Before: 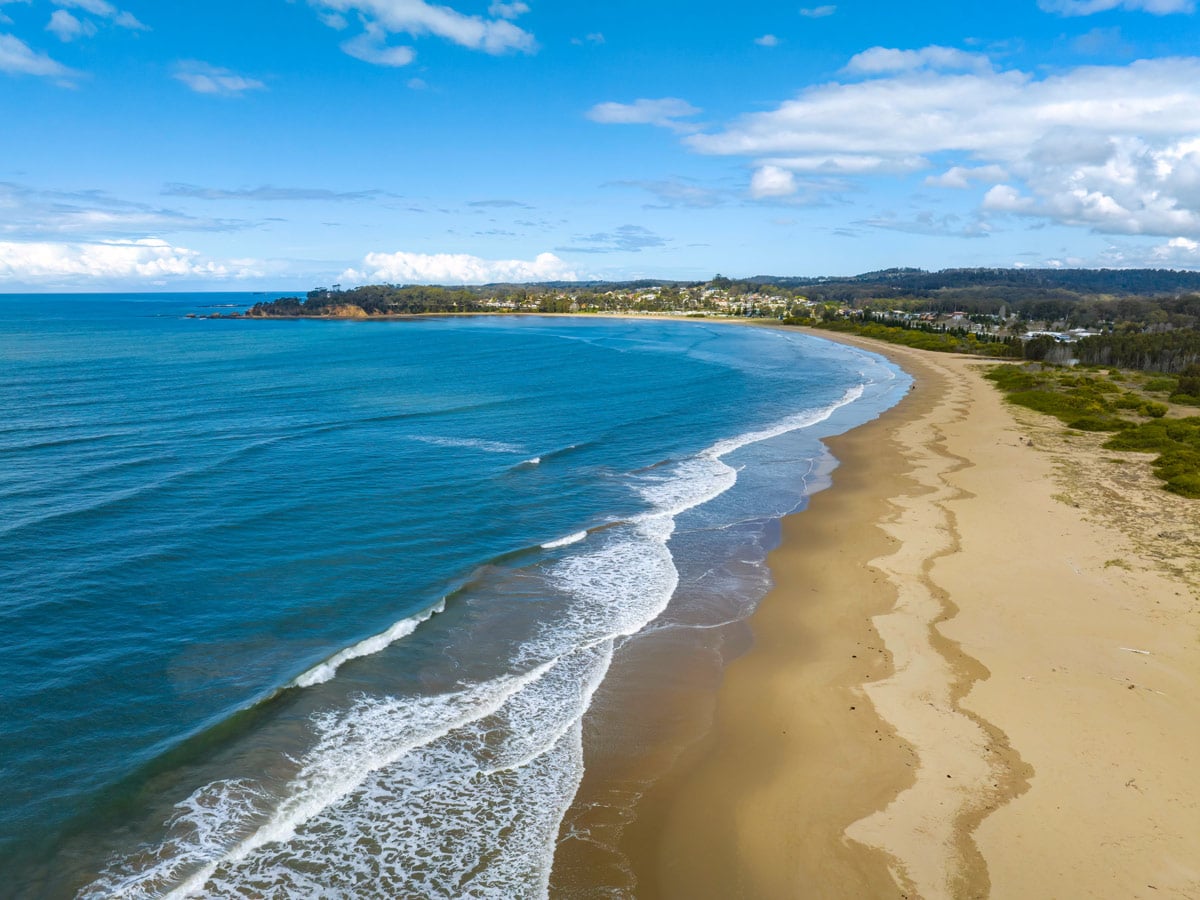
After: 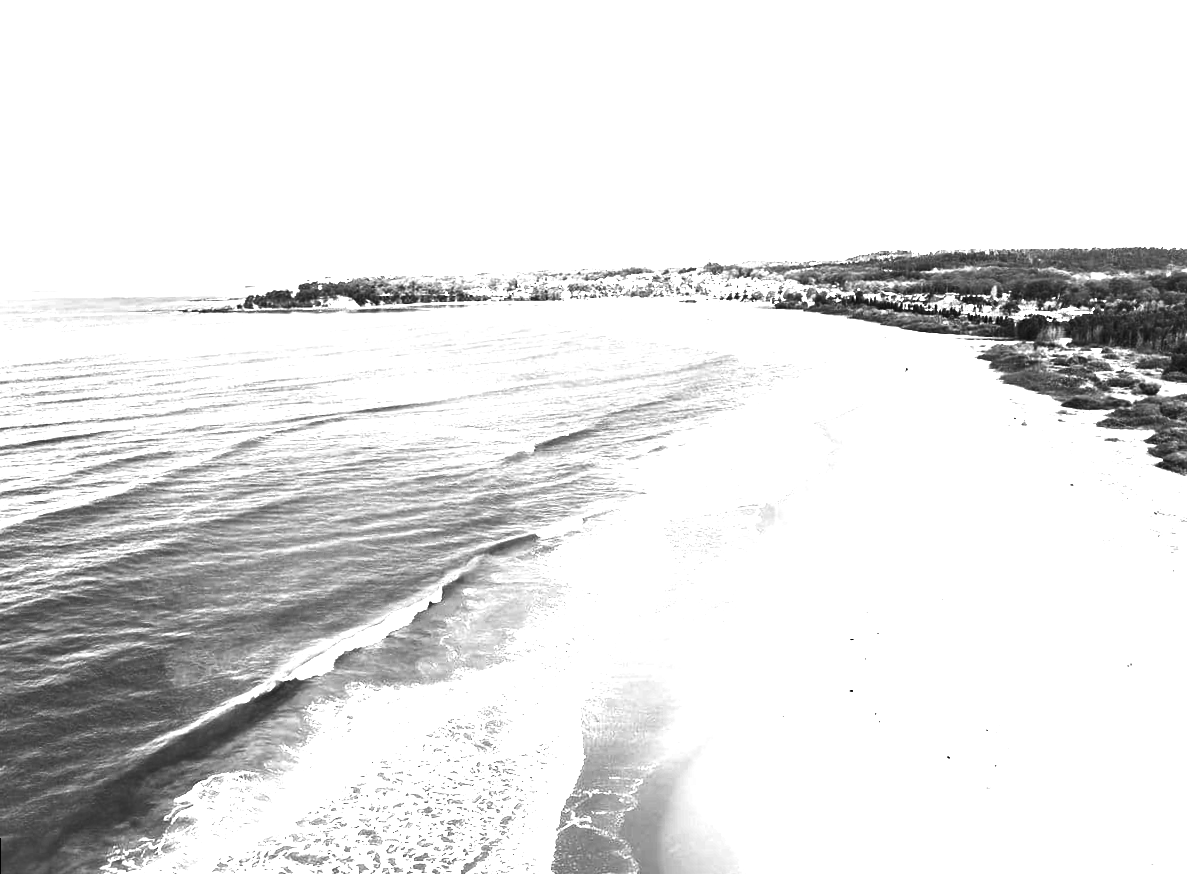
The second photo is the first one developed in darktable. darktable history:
monochrome: a 2.21, b -1.33, size 2.2
levels: levels [0.044, 0.475, 0.791]
contrast brightness saturation: contrast 0.57, brightness 0.57, saturation -0.34
rotate and perspective: rotation -1°, crop left 0.011, crop right 0.989, crop top 0.025, crop bottom 0.975
color correction: highlights a* 40, highlights b* 40, saturation 0.69
color balance rgb: linear chroma grading › shadows -2.2%, linear chroma grading › highlights -15%, linear chroma grading › global chroma -10%, linear chroma grading › mid-tones -10%, perceptual saturation grading › global saturation 45%, perceptual saturation grading › highlights -50%, perceptual saturation grading › shadows 30%, perceptual brilliance grading › global brilliance 18%, global vibrance 45%
